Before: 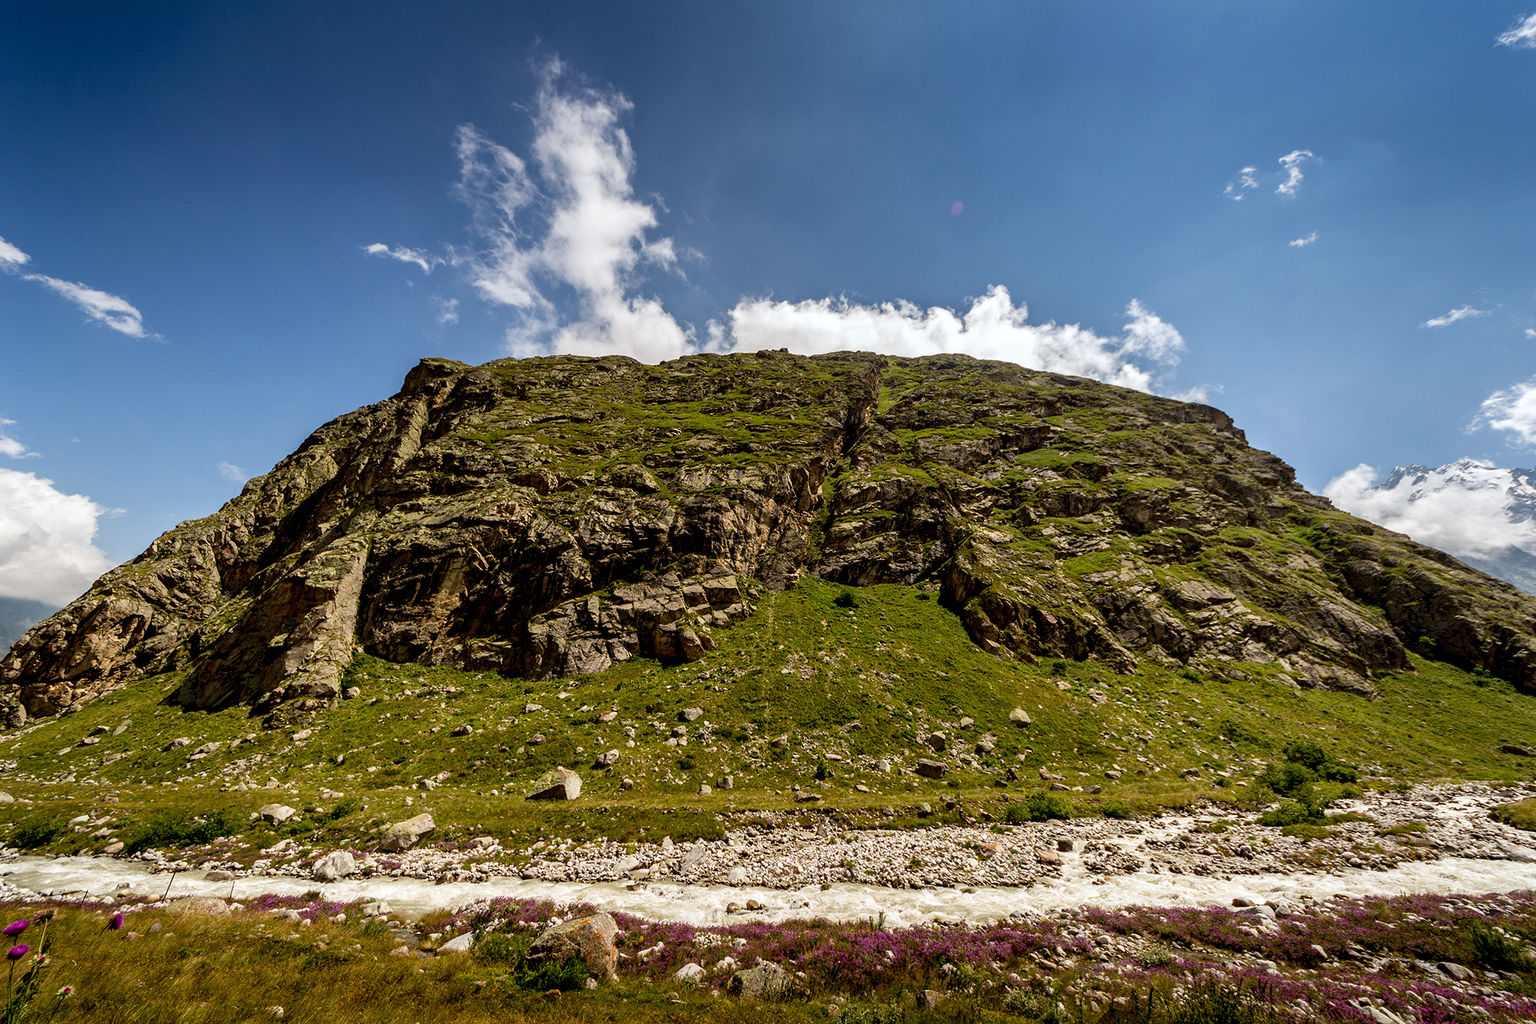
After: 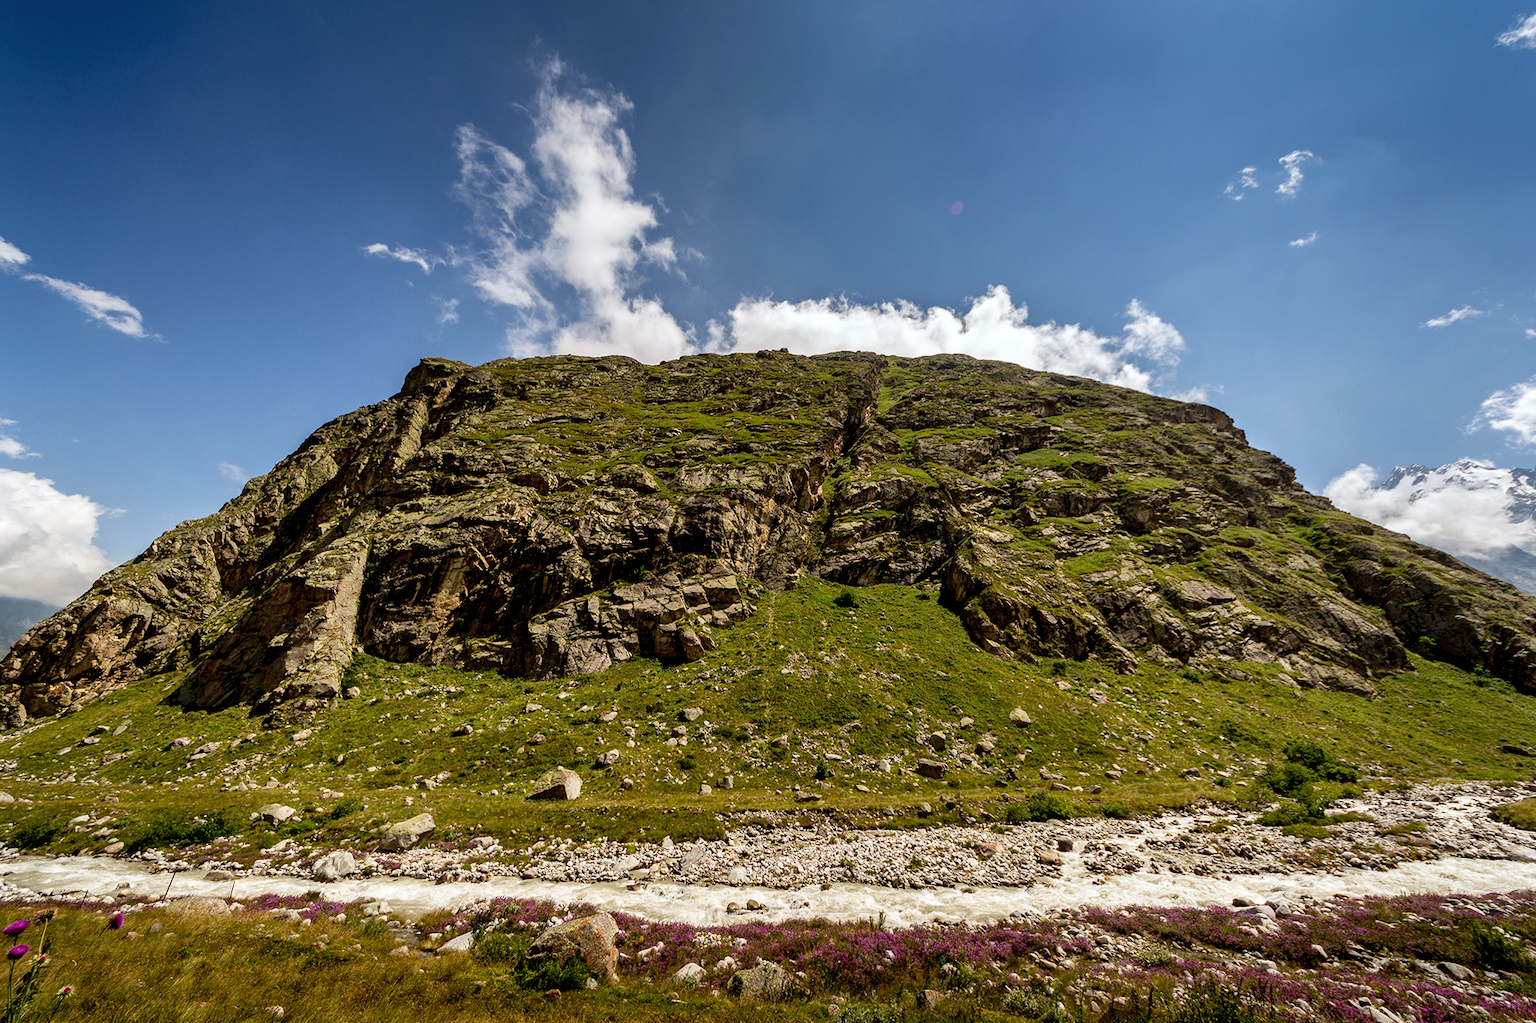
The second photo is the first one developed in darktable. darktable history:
shadows and highlights: shadows 36.7, highlights -27.41, soften with gaussian
